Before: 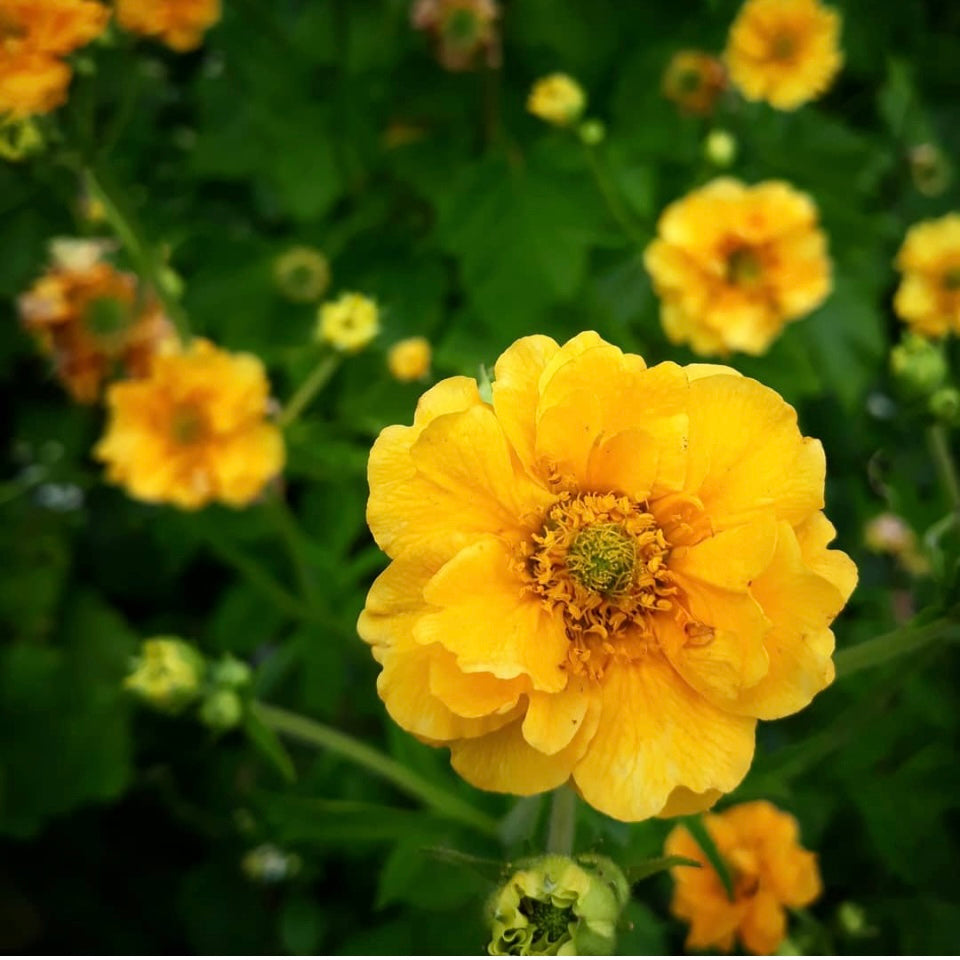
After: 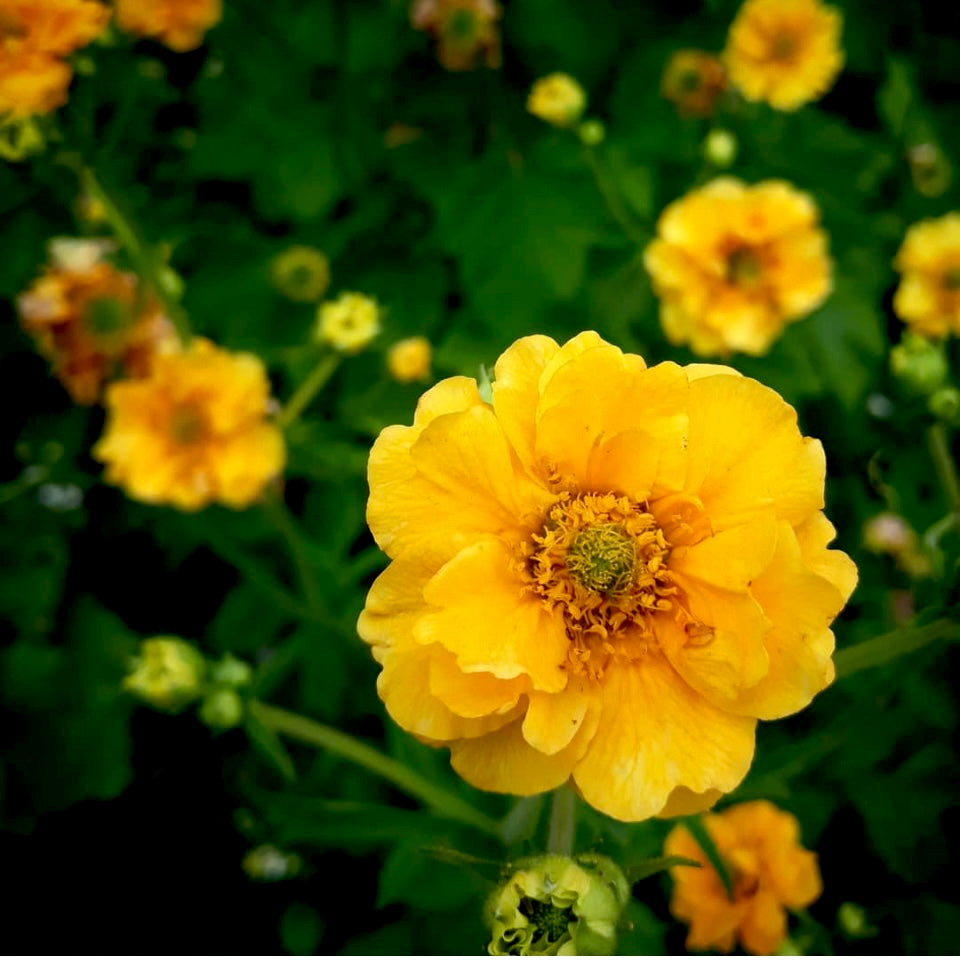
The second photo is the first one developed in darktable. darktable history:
tone equalizer: on, module defaults
exposure: black level correction 0.012, compensate highlight preservation false
